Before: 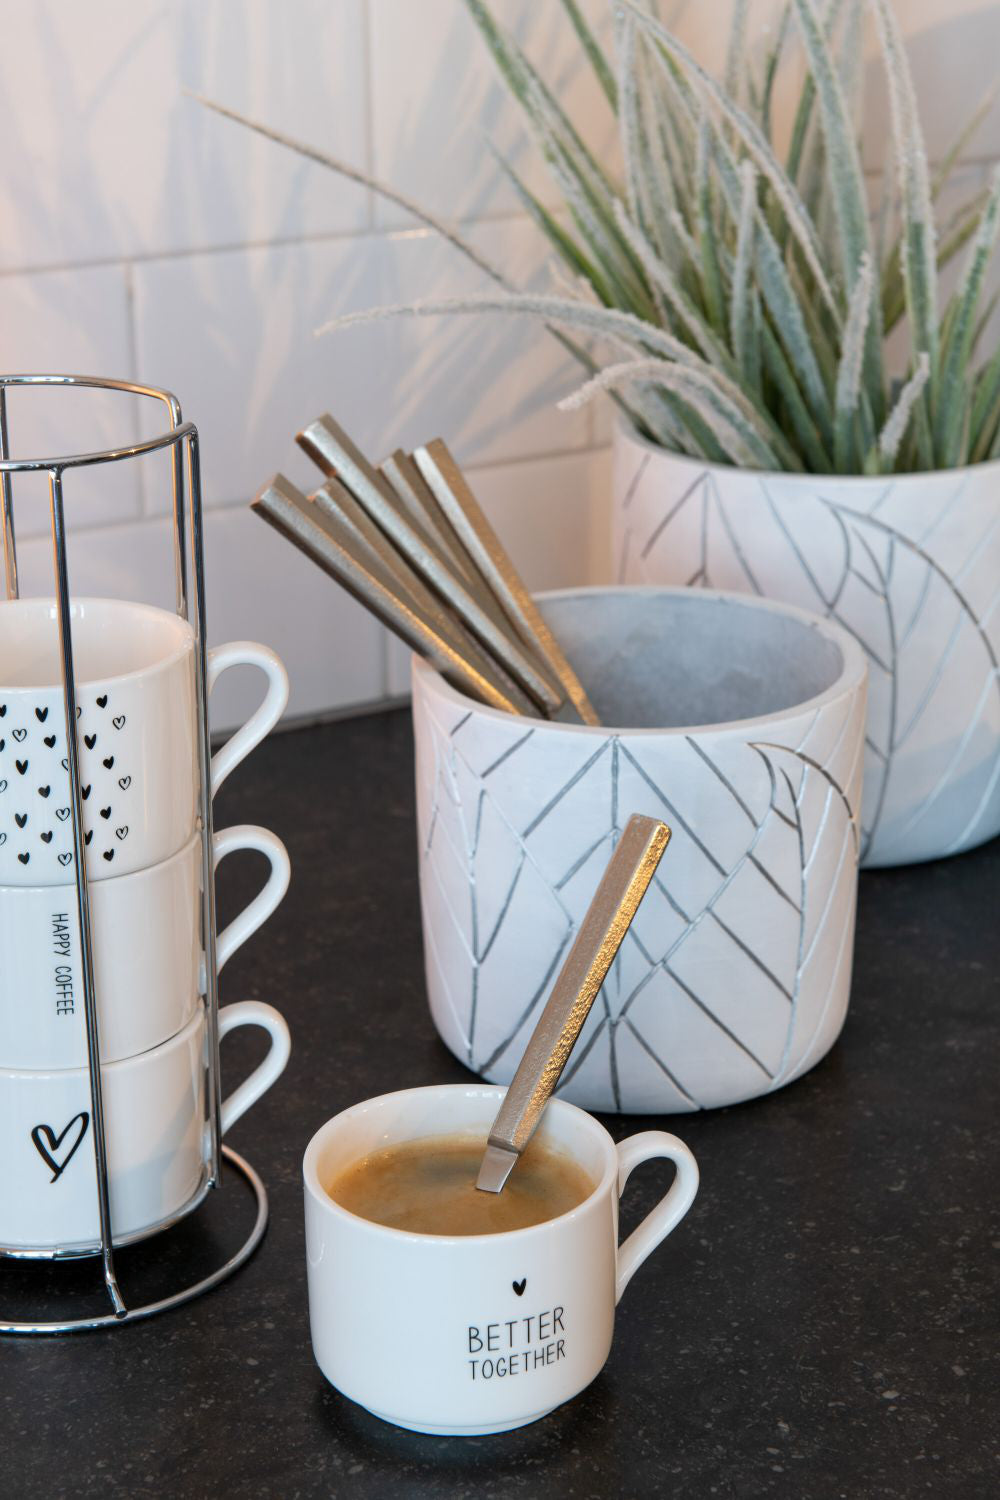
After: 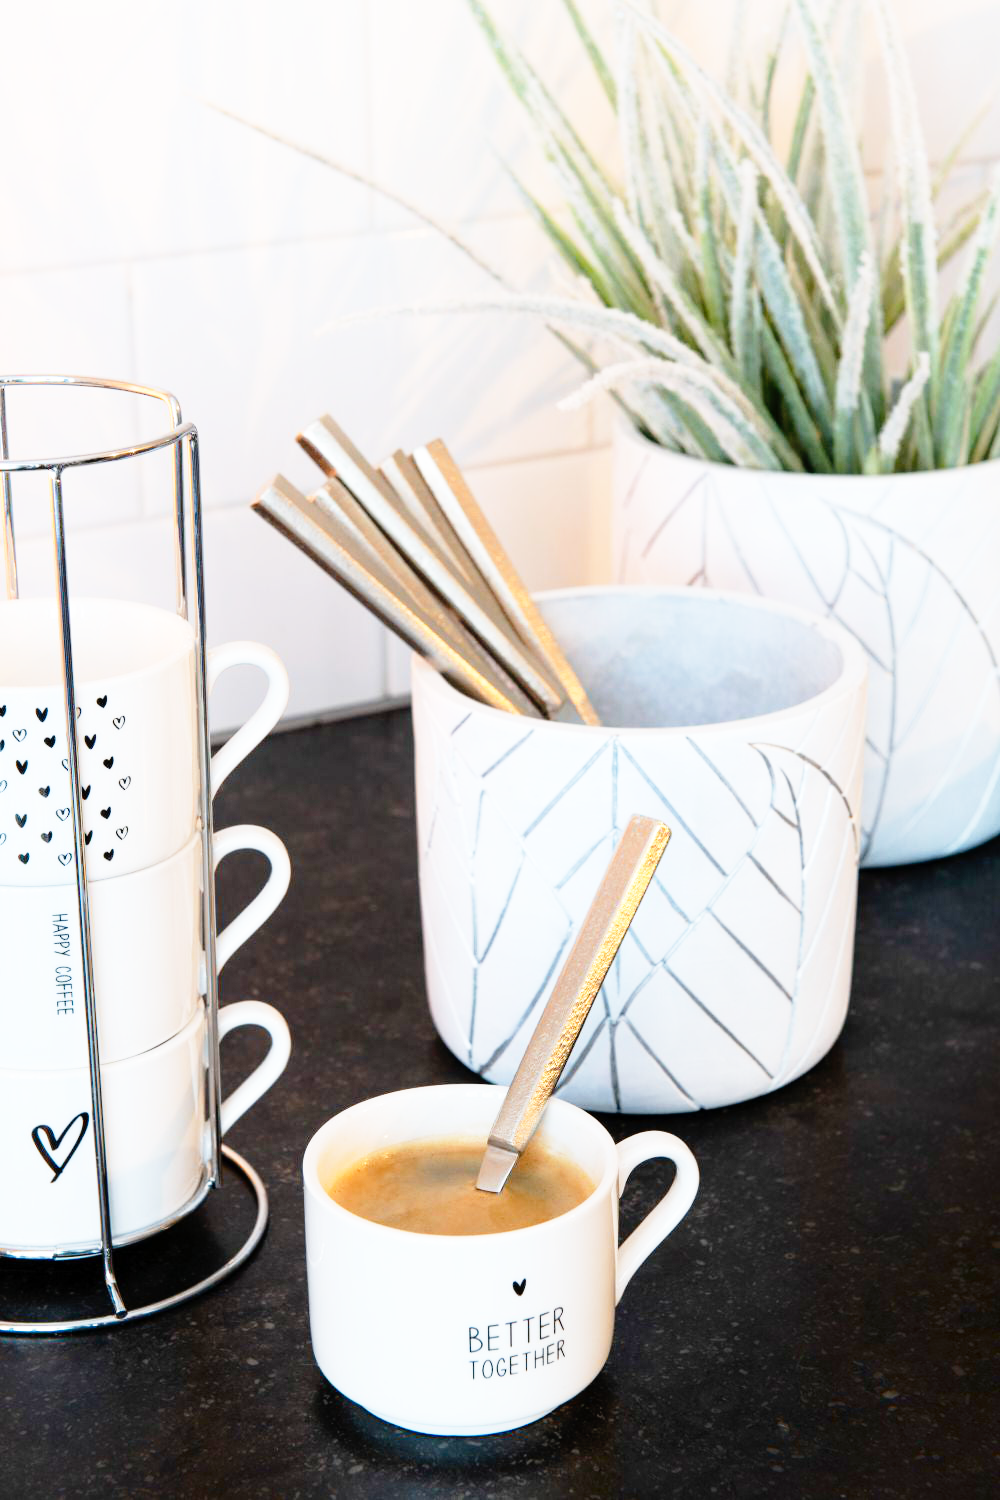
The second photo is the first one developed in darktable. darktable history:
base curve: curves: ch0 [(0, 0) (0.012, 0.01) (0.073, 0.168) (0.31, 0.711) (0.645, 0.957) (1, 1)], preserve colors none
shadows and highlights: shadows -69.77, highlights 35.14, soften with gaussian
